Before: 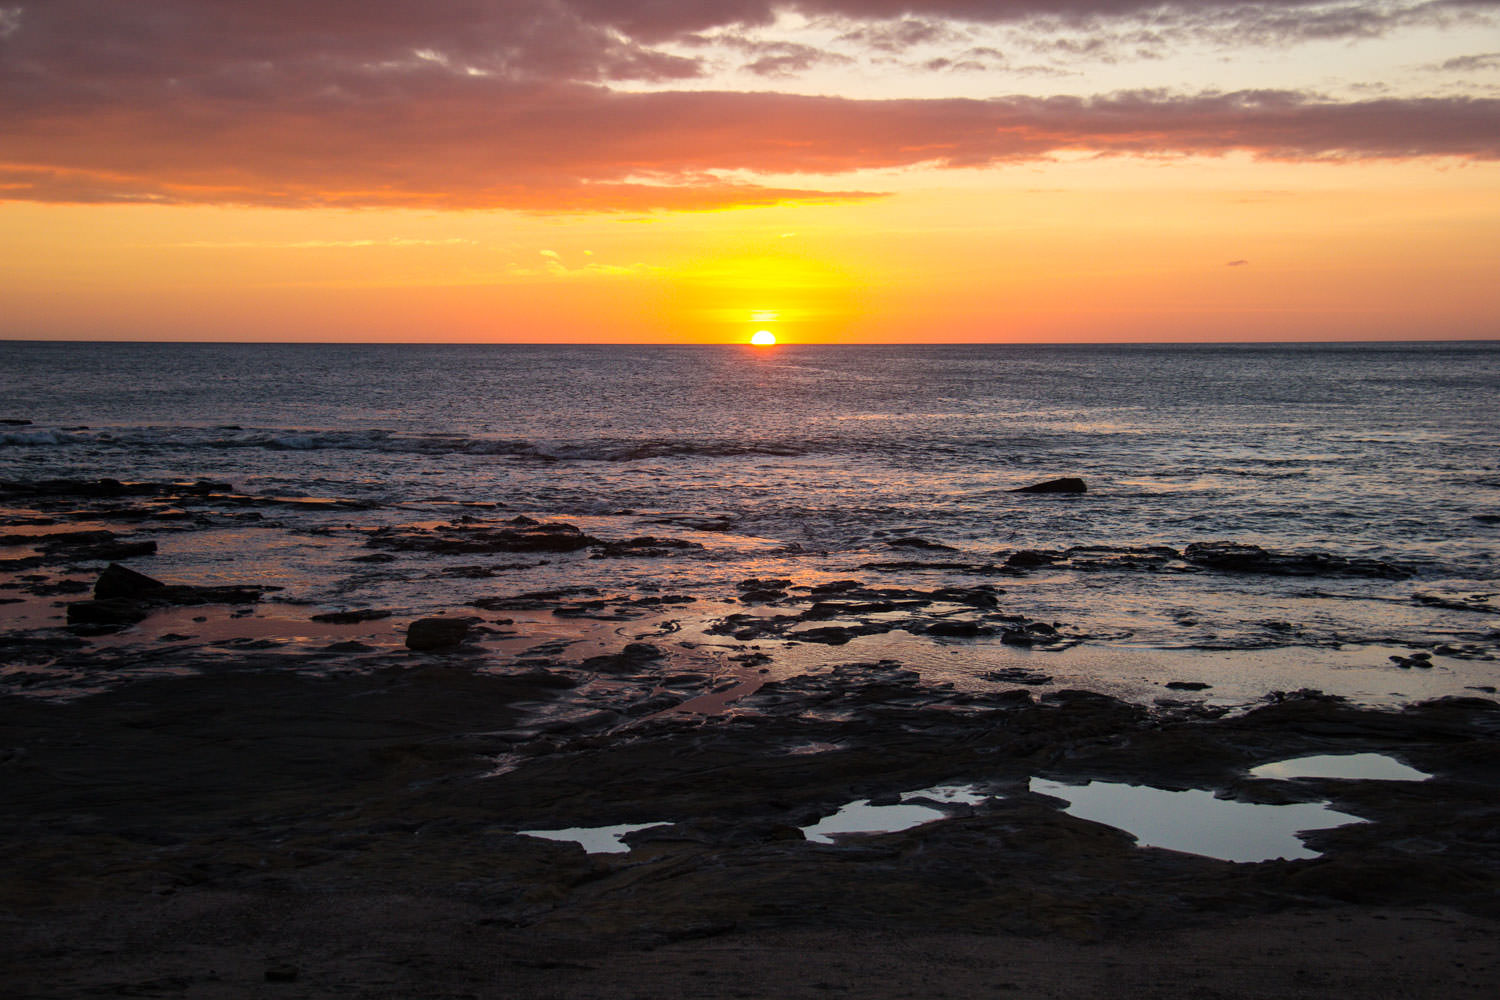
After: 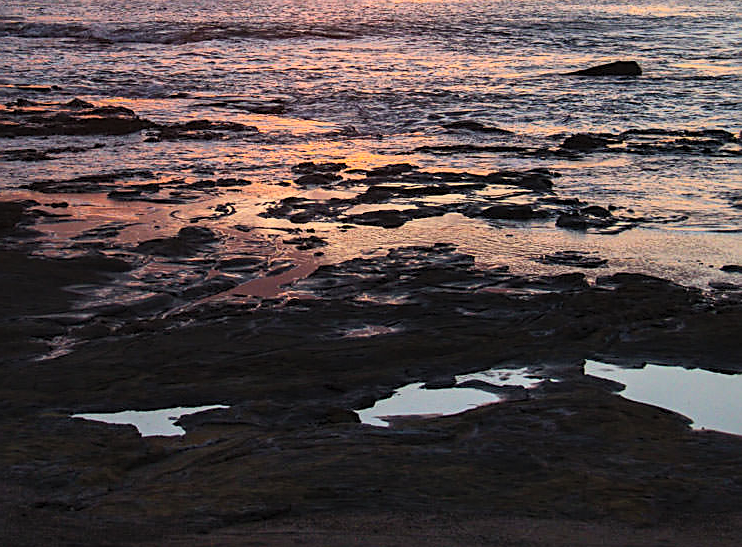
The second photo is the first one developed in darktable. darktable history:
exposure: compensate exposure bias true, compensate highlight preservation false
crop: left 29.672%, top 41.786%, right 20.851%, bottom 3.487%
contrast brightness saturation: contrast 0.24, brightness 0.26, saturation 0.39
levels: mode automatic, gray 50.8%
sharpen: amount 0.55
